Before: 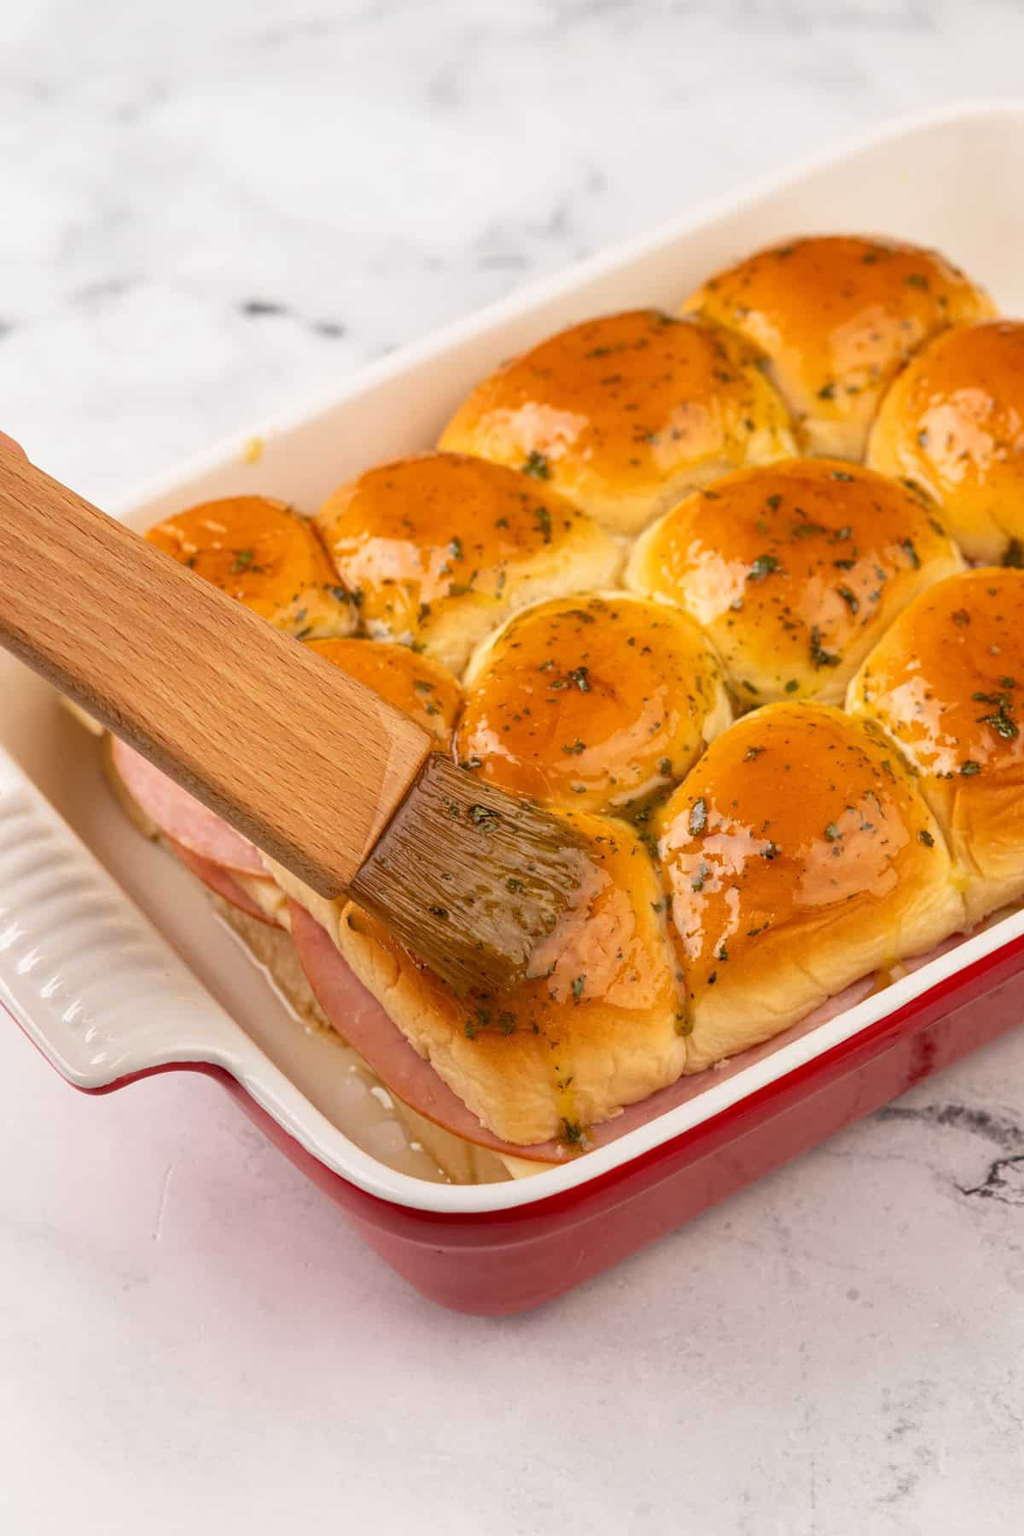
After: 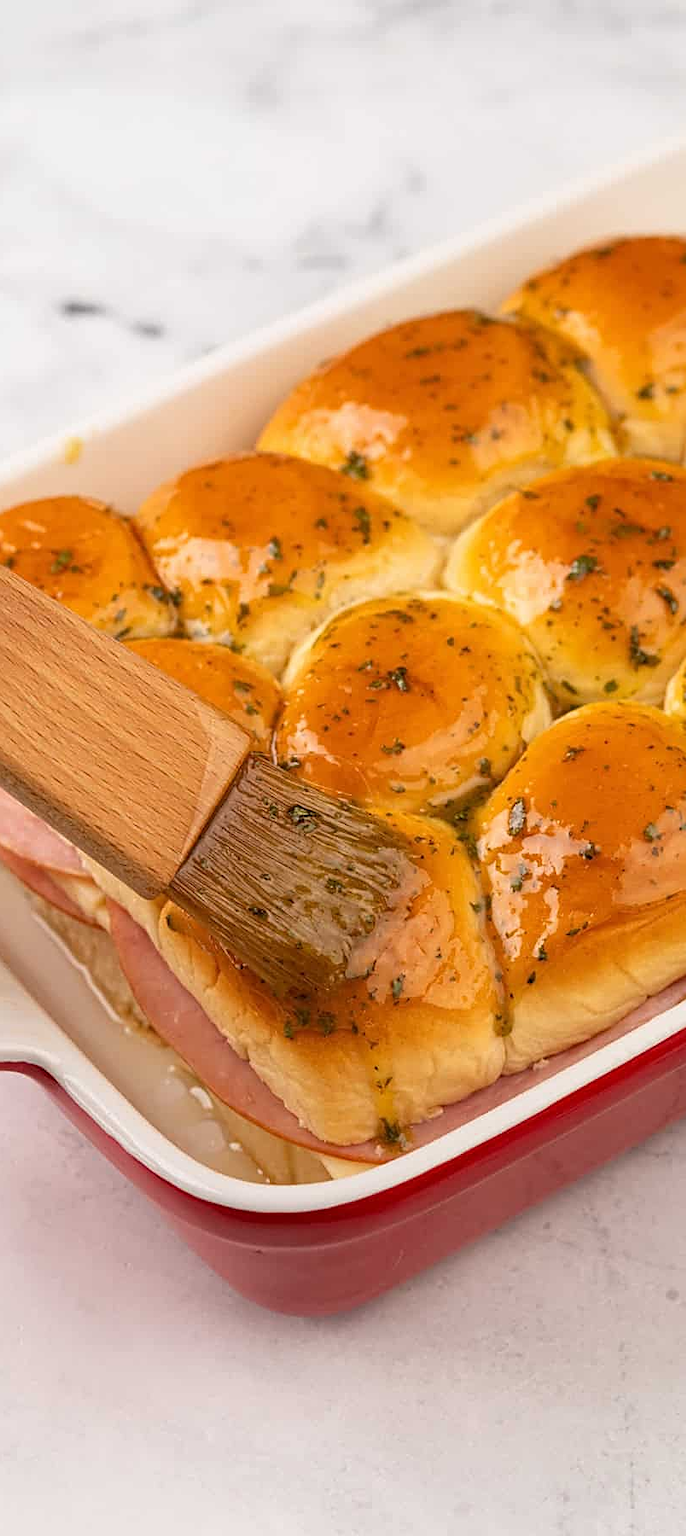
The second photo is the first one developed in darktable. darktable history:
crop and rotate: left 17.683%, right 15.233%
sharpen: on, module defaults
